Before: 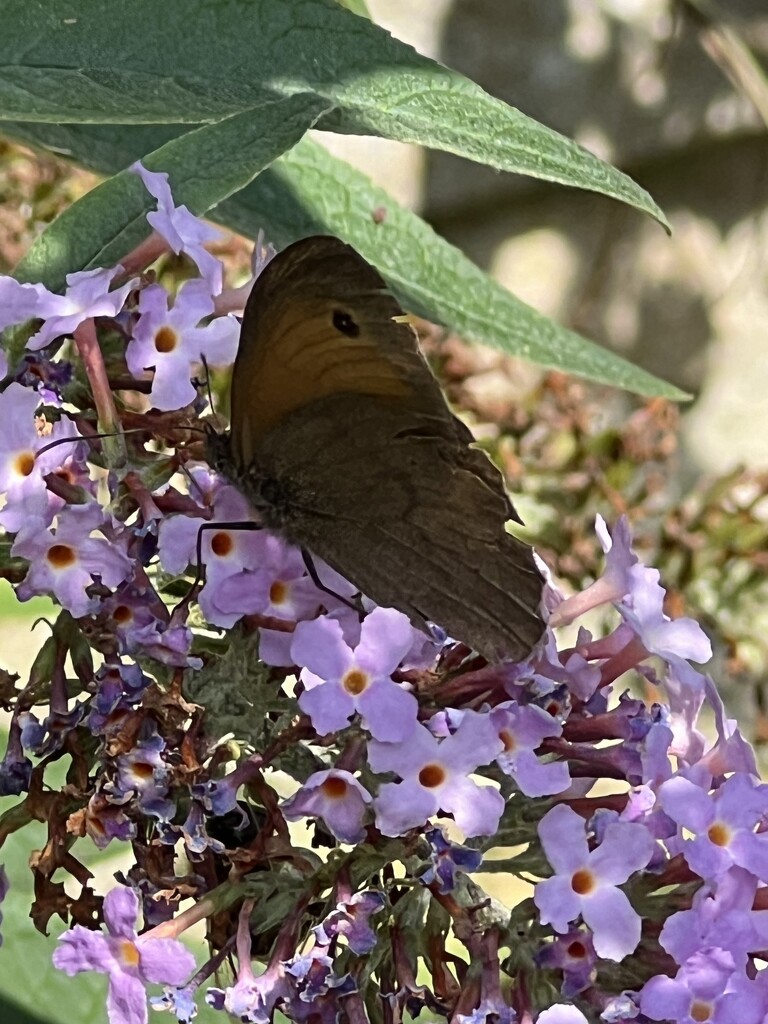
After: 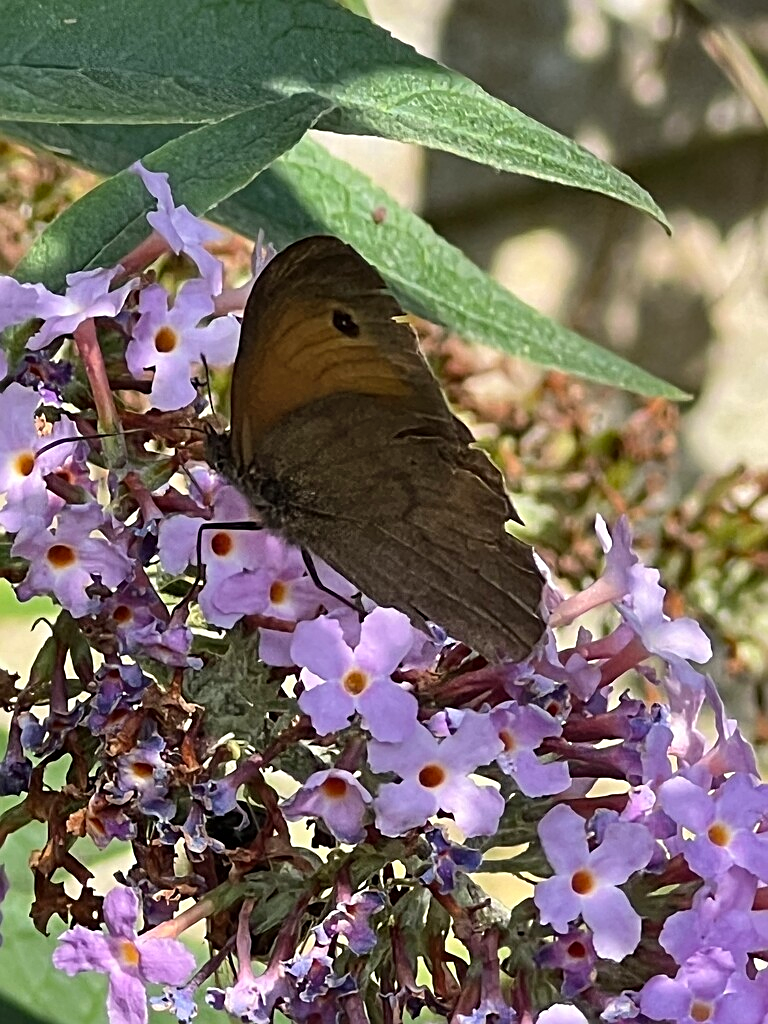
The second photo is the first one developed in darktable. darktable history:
sharpen: on, module defaults
shadows and highlights: shadows 75.98, highlights -60.78, soften with gaussian
